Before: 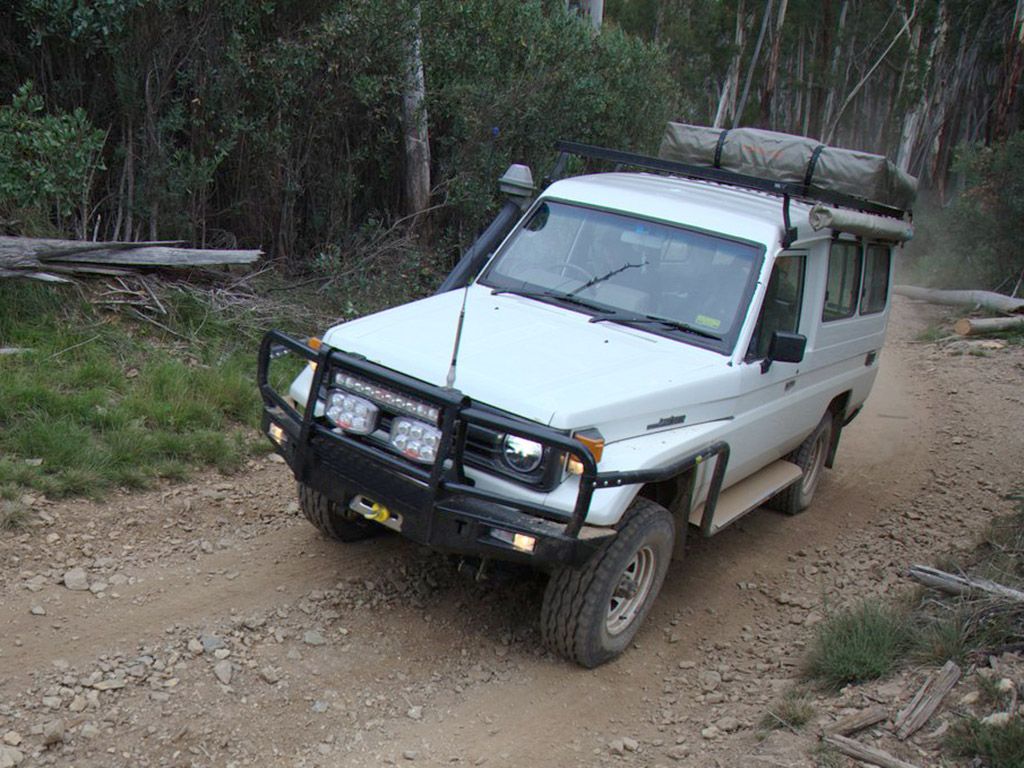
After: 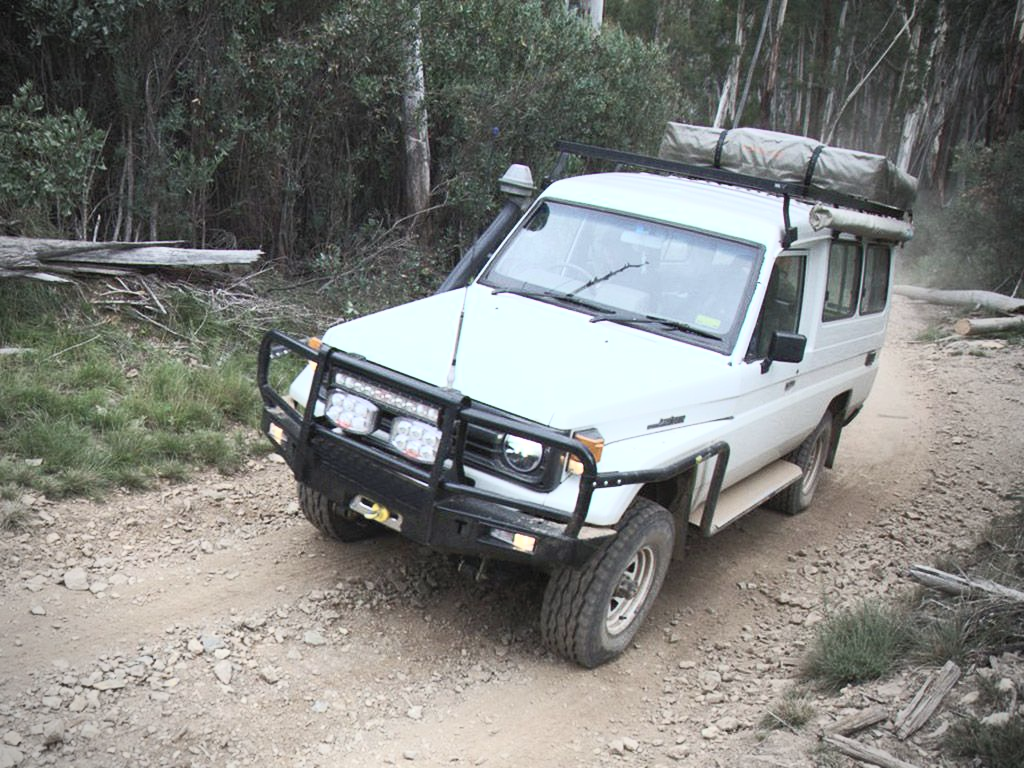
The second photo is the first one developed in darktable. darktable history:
contrast brightness saturation: contrast 0.418, brightness 0.548, saturation -0.19
vignetting: center (-0.013, 0)
